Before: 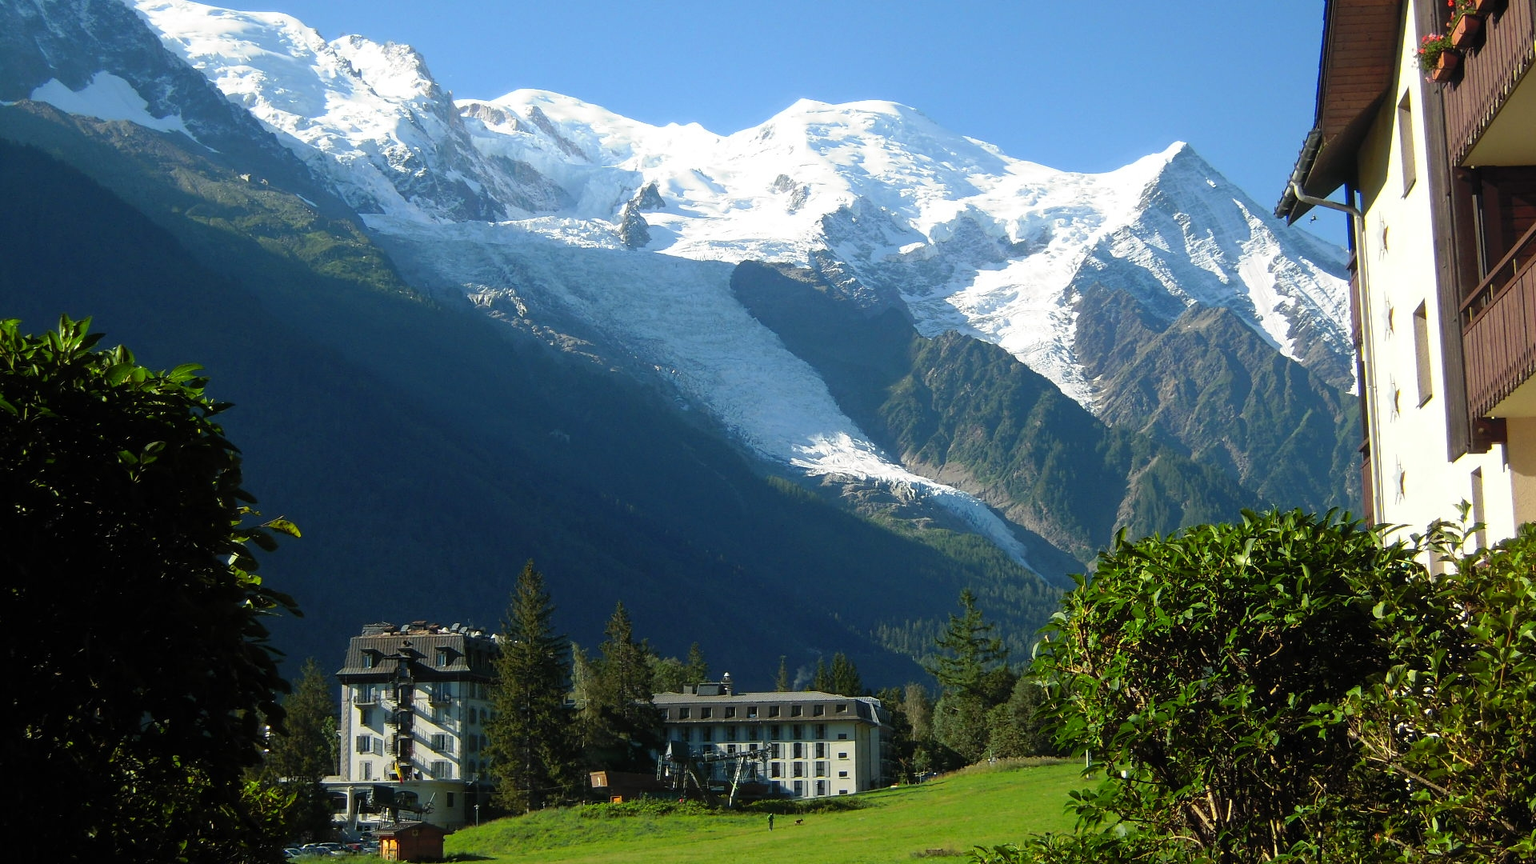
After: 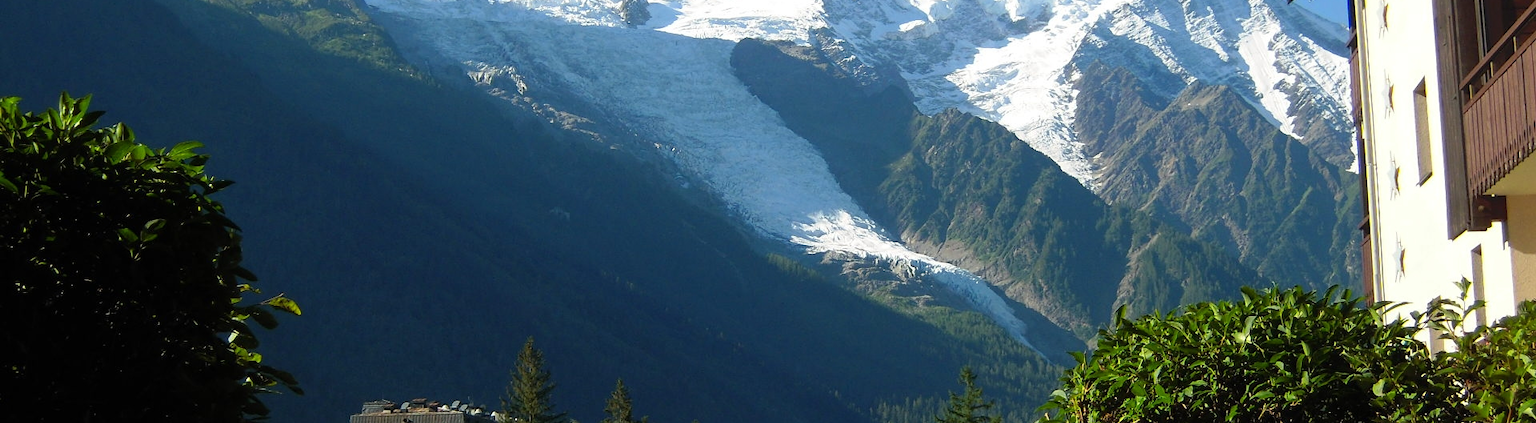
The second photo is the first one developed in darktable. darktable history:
haze removal: strength 0.032, distance 0.244, compatibility mode true, adaptive false
crop and rotate: top 25.748%, bottom 25.214%
